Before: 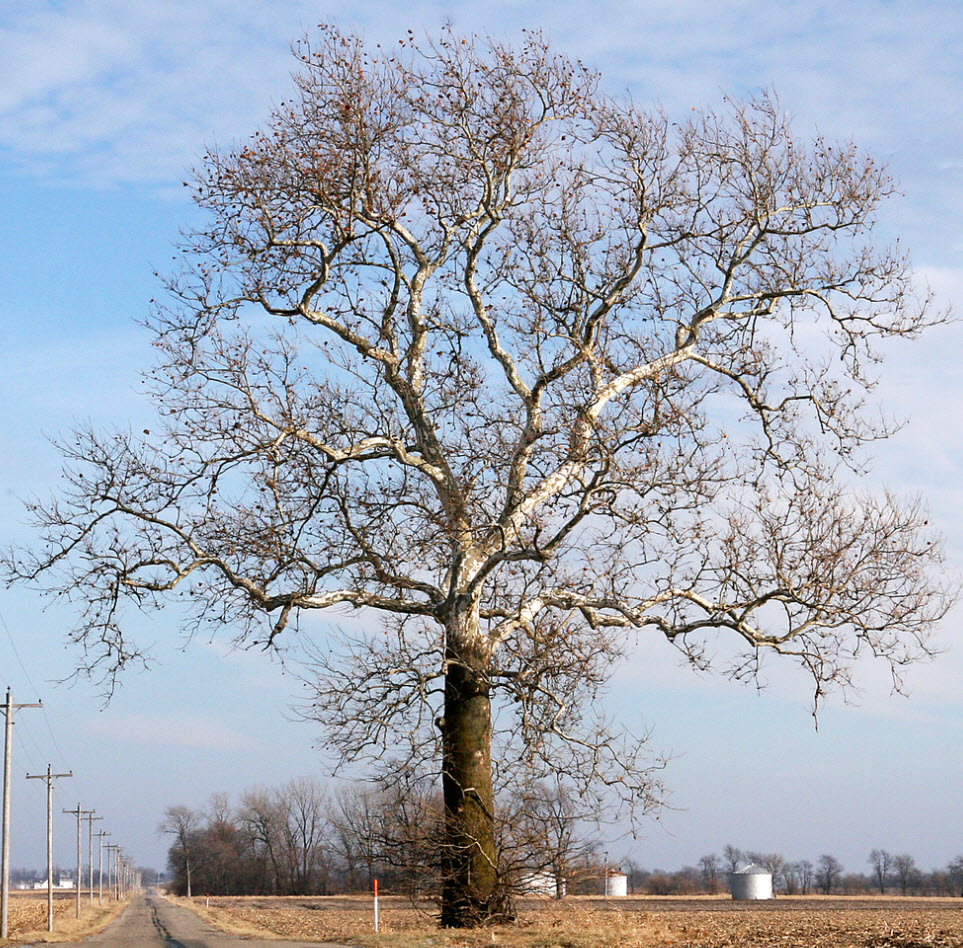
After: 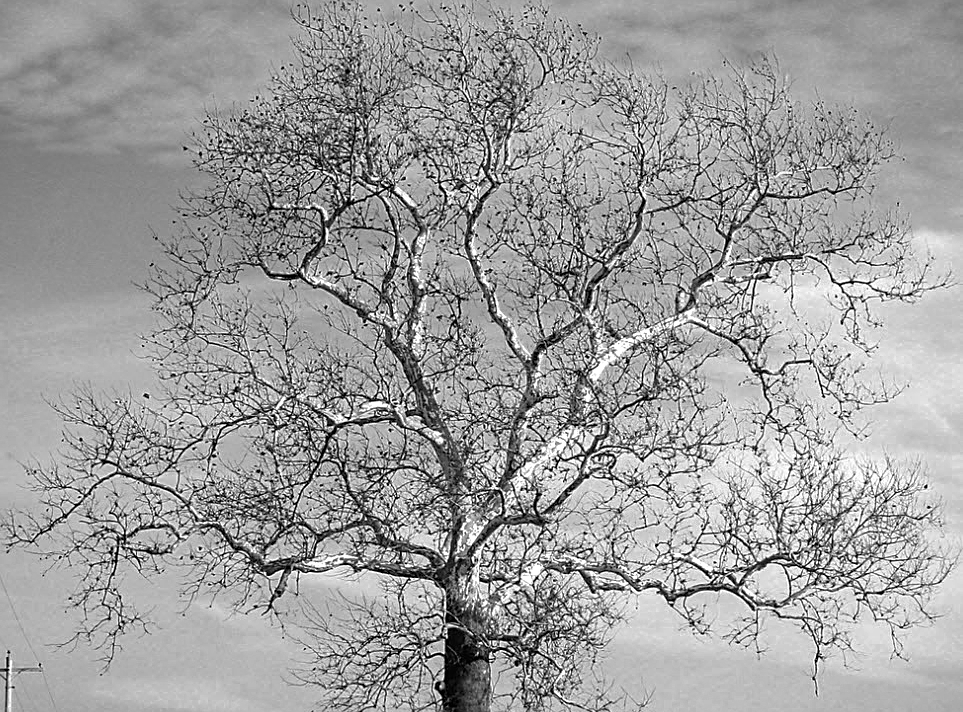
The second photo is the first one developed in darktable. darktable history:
local contrast: on, module defaults
crop: top 3.828%, bottom 20.988%
color zones: curves: ch0 [(0.002, 0.593) (0.143, 0.417) (0.285, 0.541) (0.455, 0.289) (0.608, 0.327) (0.727, 0.283) (0.869, 0.571) (1, 0.603)]; ch1 [(0, 0) (0.143, 0) (0.286, 0) (0.429, 0) (0.571, 0) (0.714, 0) (0.857, 0)]
sharpen: on, module defaults
haze removal: adaptive false
exposure: black level correction 0, exposure 0.2 EV, compensate exposure bias true, compensate highlight preservation false
vignetting: fall-off start 85.37%, fall-off radius 79.76%, brightness -0.417, saturation -0.289, center (-0.037, 0.155), width/height ratio 1.213
